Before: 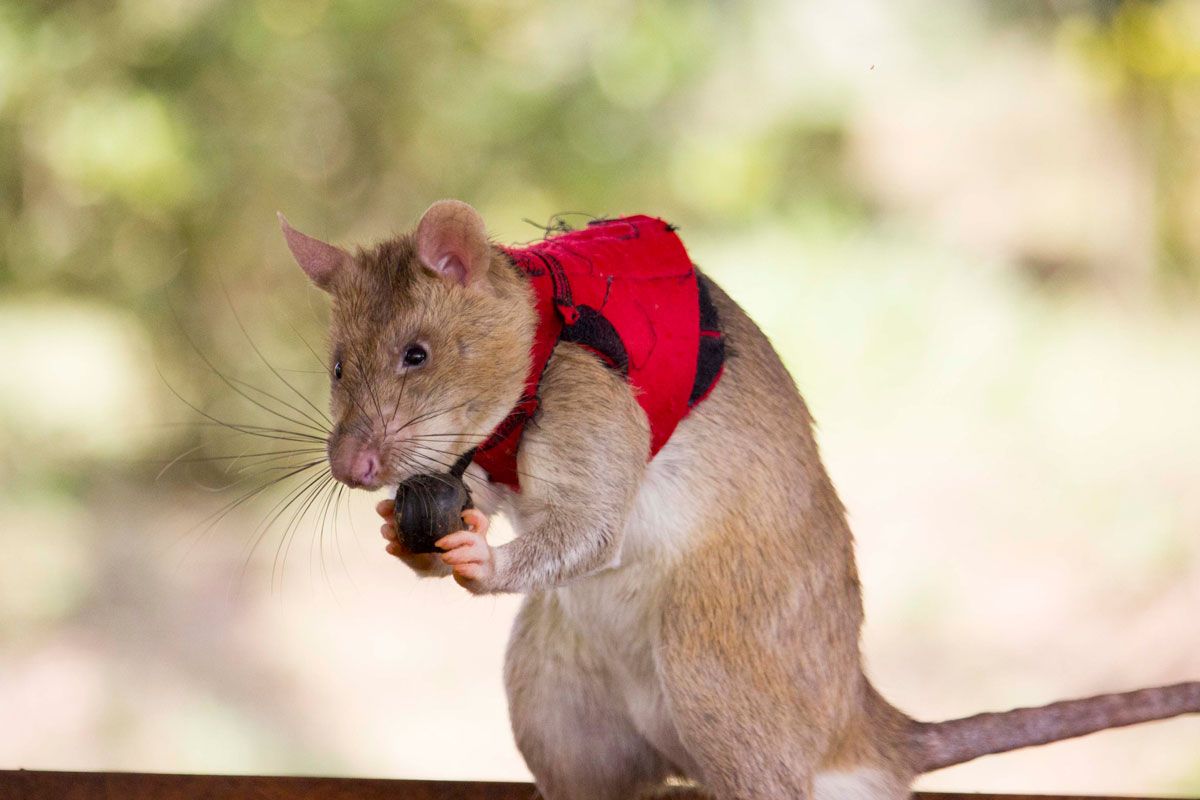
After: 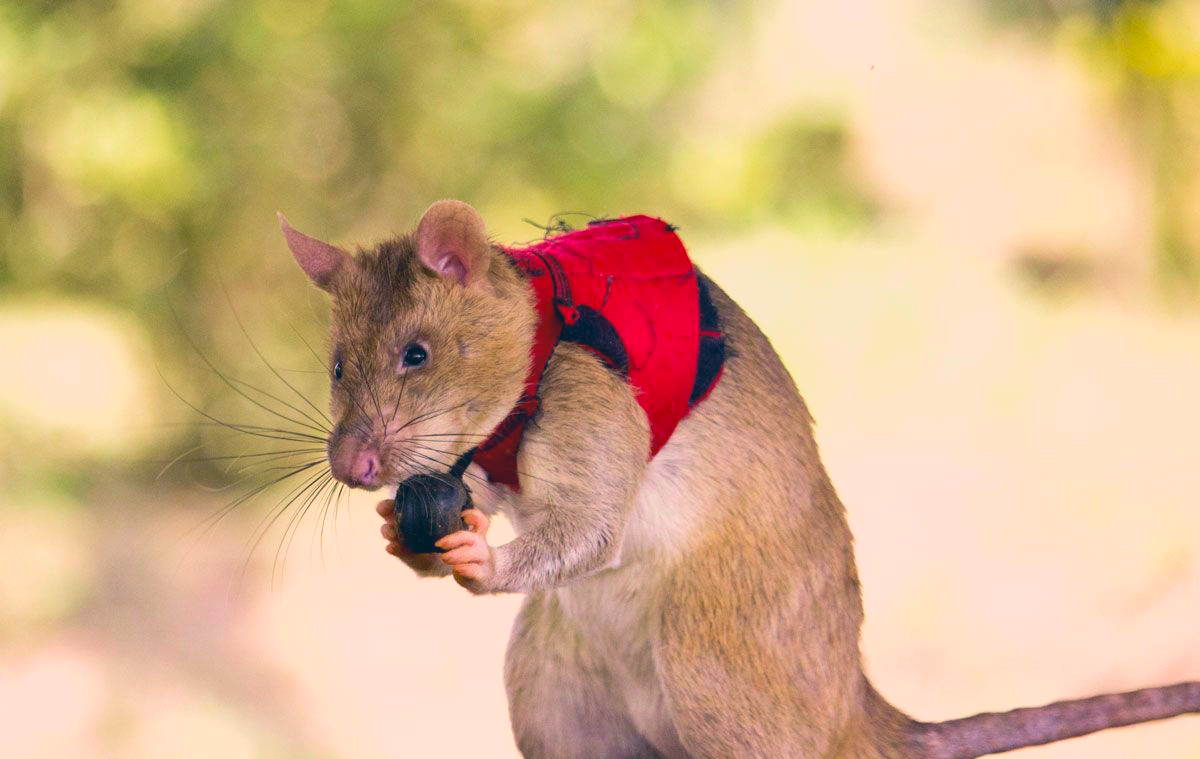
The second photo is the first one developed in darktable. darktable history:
white balance: red 0.974, blue 1.044
lowpass: radius 0.1, contrast 0.85, saturation 1.1, unbound 0
crop and rotate: top 0%, bottom 5.097%
velvia: on, module defaults
tone equalizer: -8 EV -0.417 EV, -7 EV -0.389 EV, -6 EV -0.333 EV, -5 EV -0.222 EV, -3 EV 0.222 EV, -2 EV 0.333 EV, -1 EV 0.389 EV, +0 EV 0.417 EV, edges refinement/feathering 500, mask exposure compensation -1.57 EV, preserve details no
color correction: highlights a* 10.32, highlights b* 14.66, shadows a* -9.59, shadows b* -15.02
